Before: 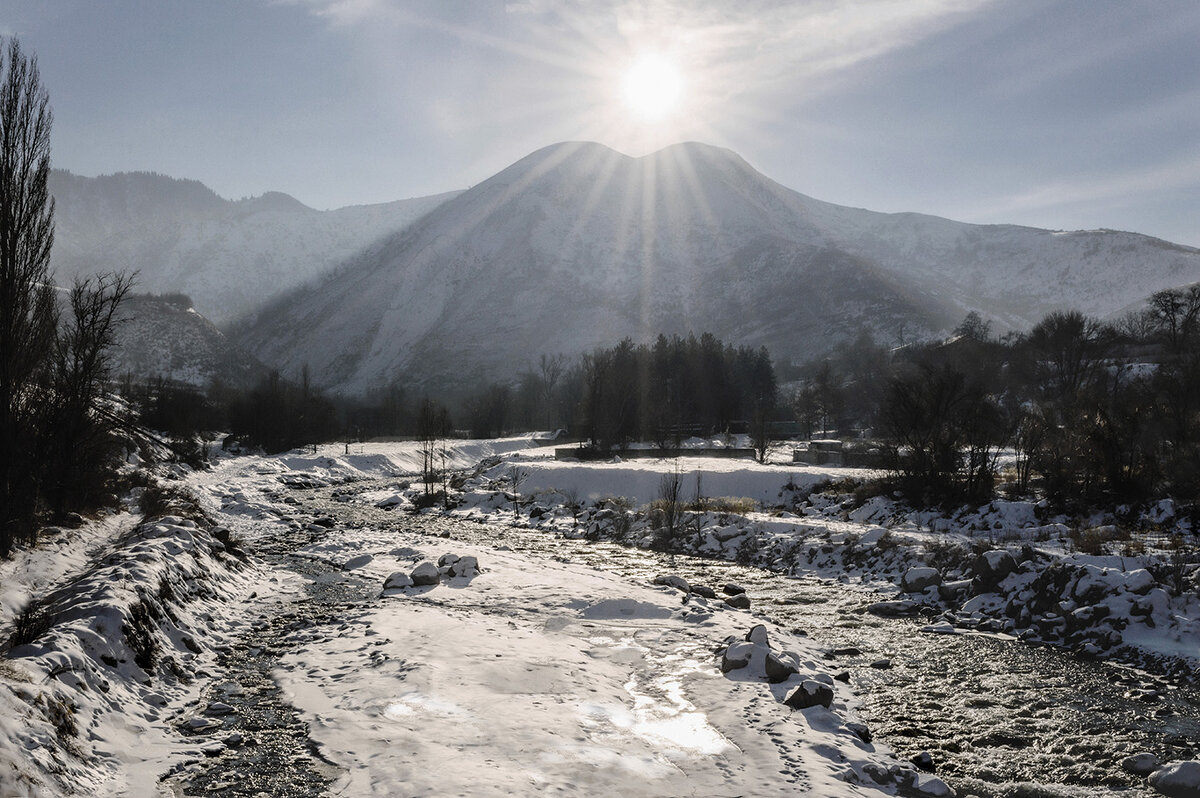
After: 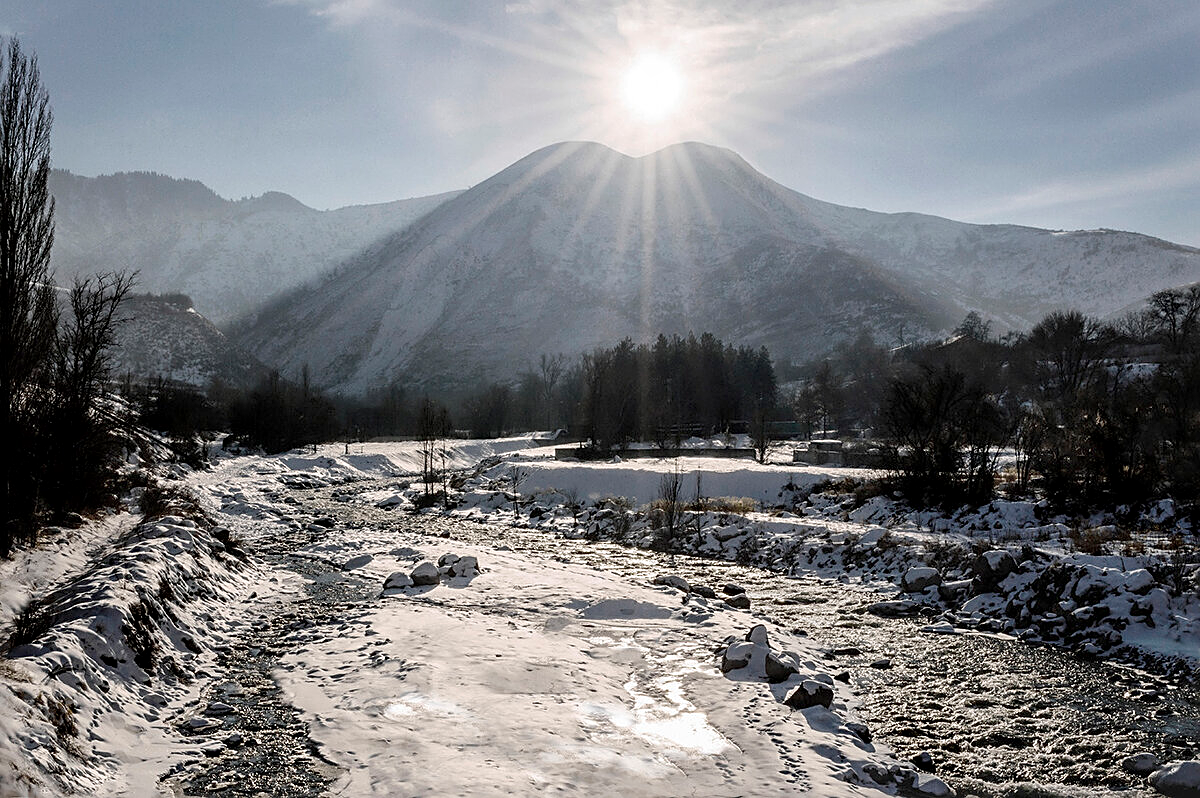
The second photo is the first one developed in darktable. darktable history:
local contrast: mode bilateral grid, contrast 20, coarseness 50, detail 120%, midtone range 0.2
tone equalizer: on, module defaults
sharpen: on, module defaults
exposure: black level correction 0.001, compensate highlight preservation false
